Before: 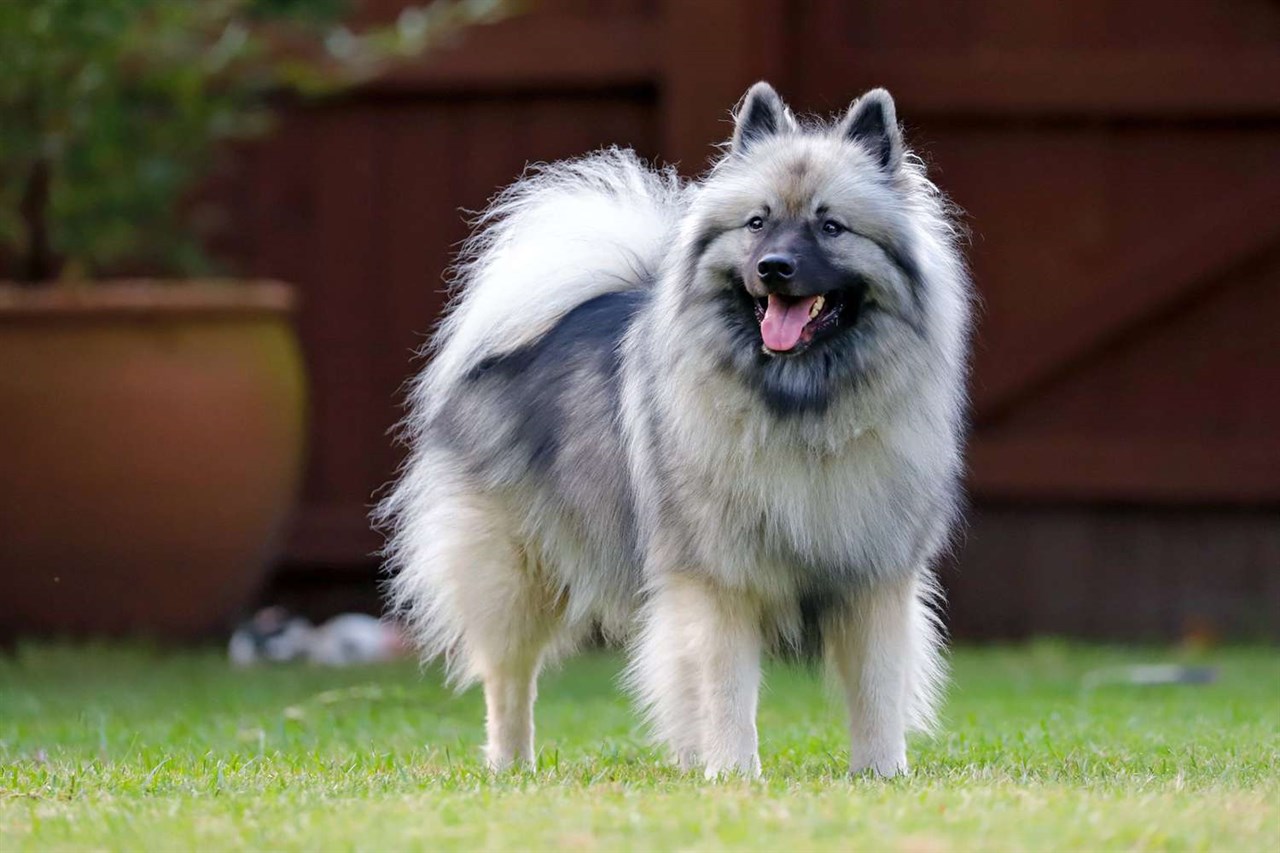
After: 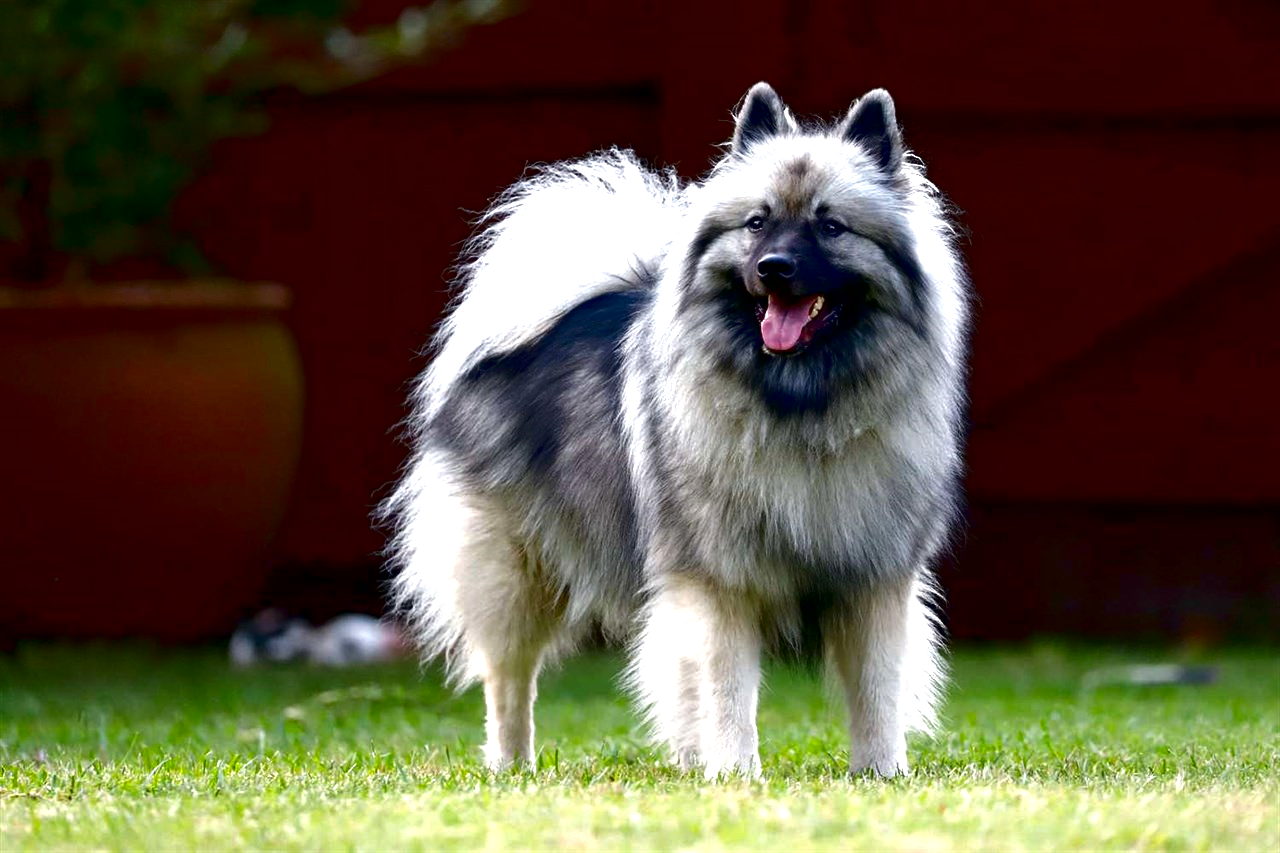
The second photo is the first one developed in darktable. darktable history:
contrast brightness saturation: brightness -0.536
exposure: black level correction 0.012, exposure 0.691 EV, compensate highlight preservation false
